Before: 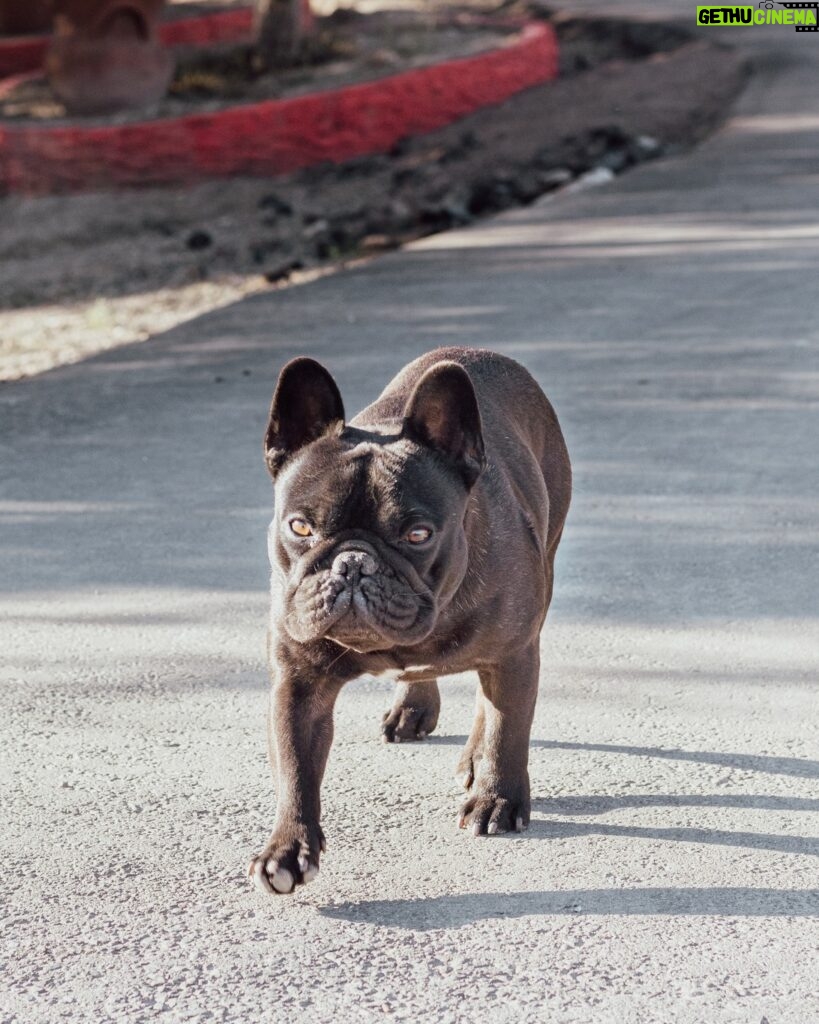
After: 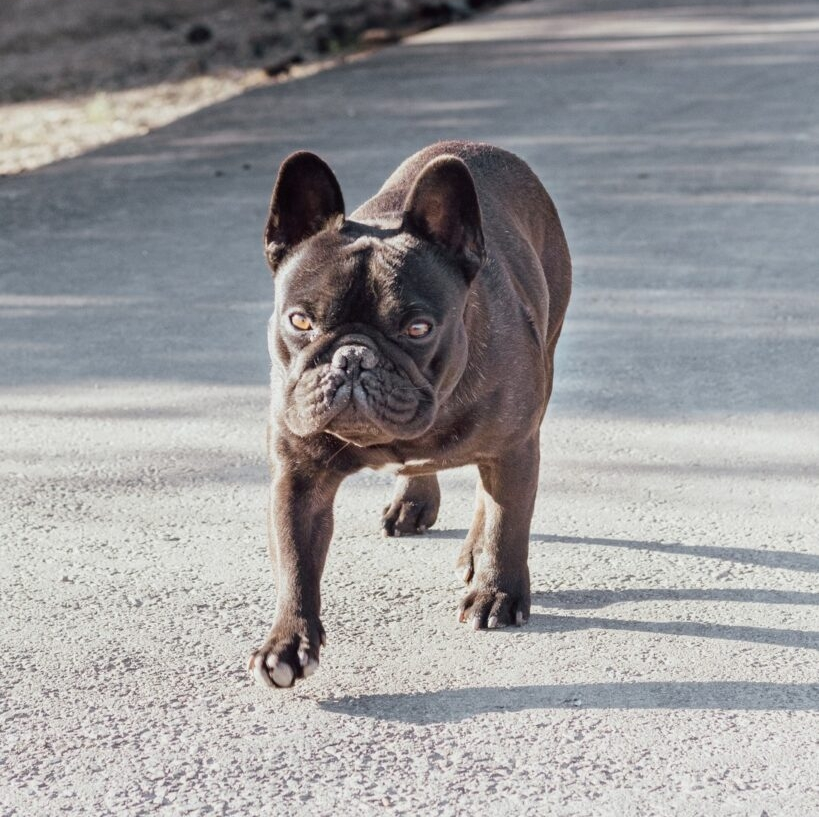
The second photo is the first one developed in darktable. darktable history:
crop and rotate: top 20.134%
